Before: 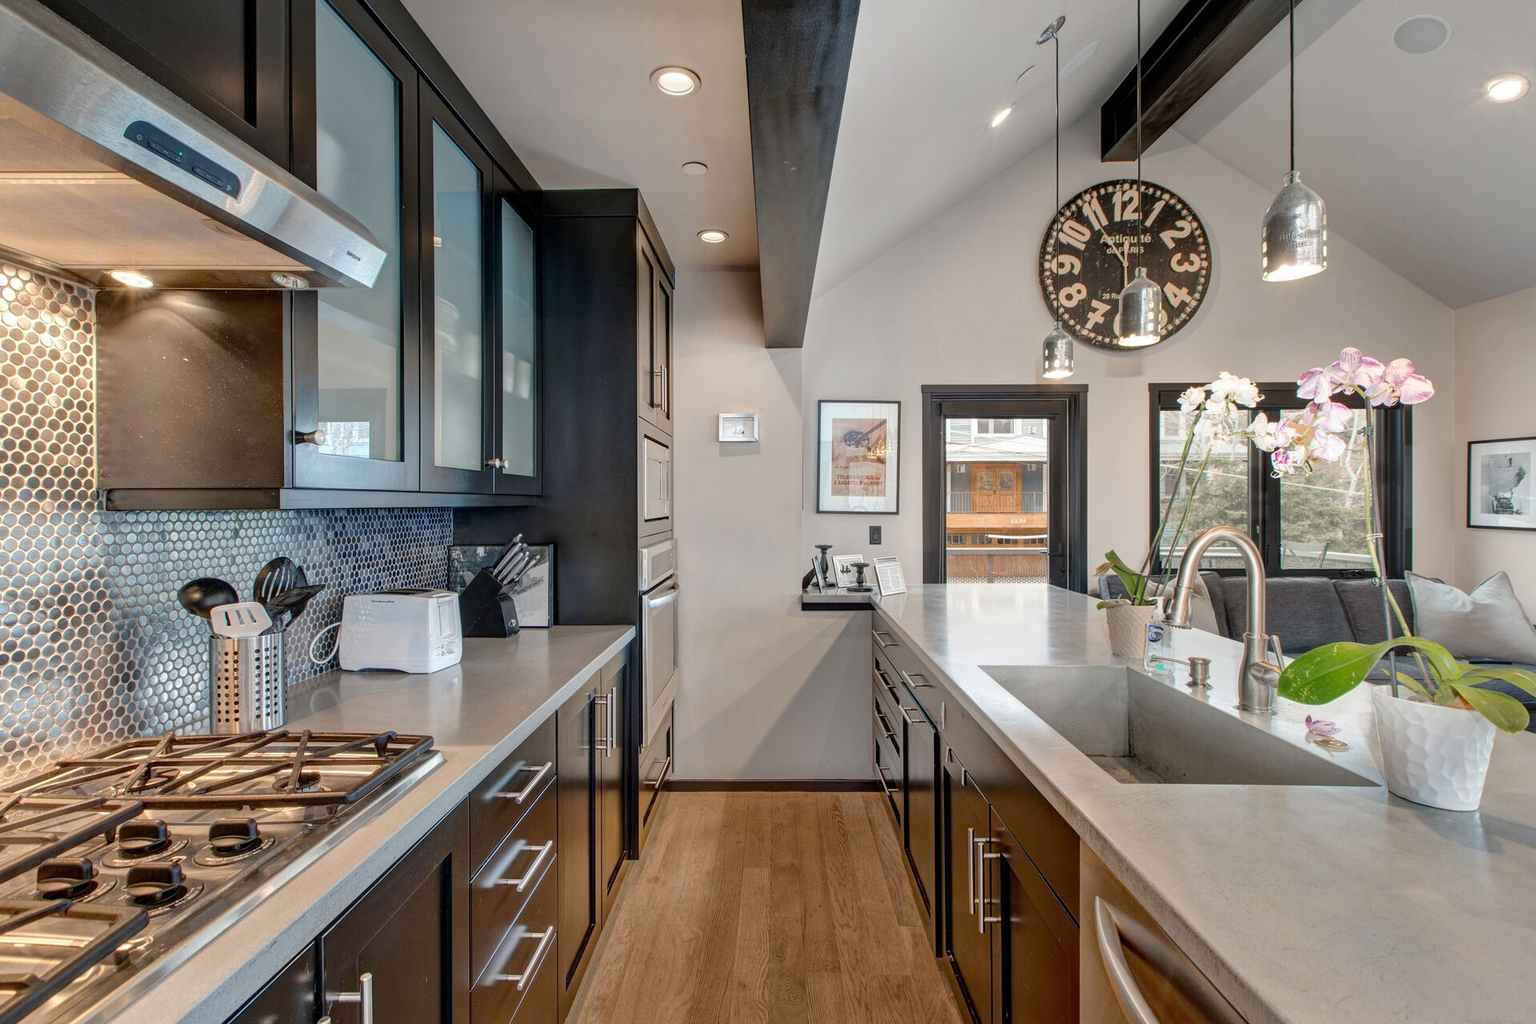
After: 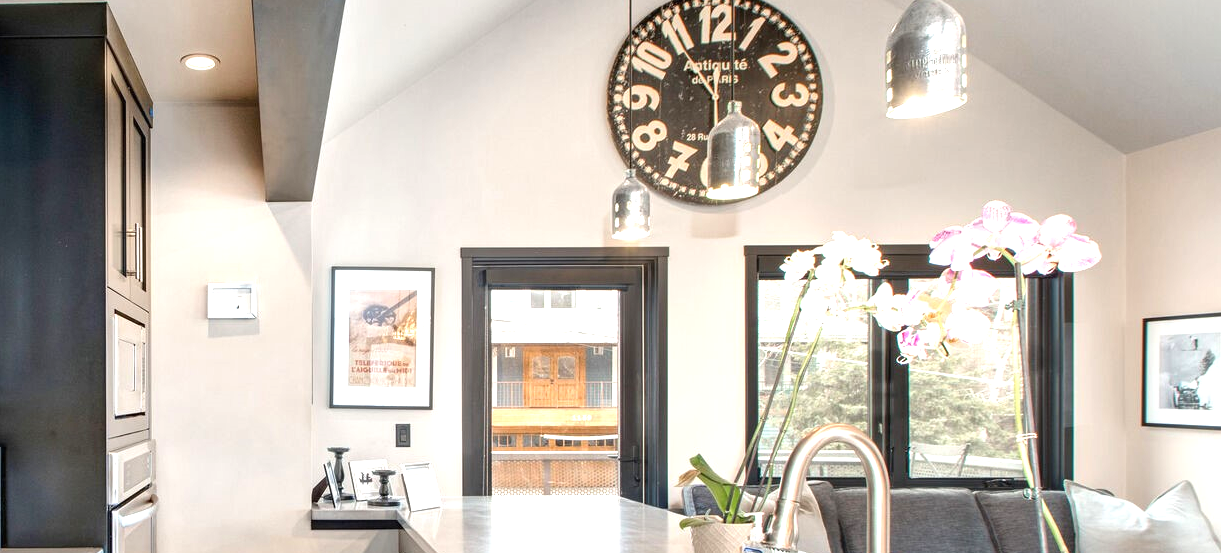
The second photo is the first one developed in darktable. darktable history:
exposure: black level correction 0, exposure 1 EV, compensate exposure bias true, compensate highlight preservation false
crop: left 36.005%, top 18.293%, right 0.31%, bottom 38.444%
